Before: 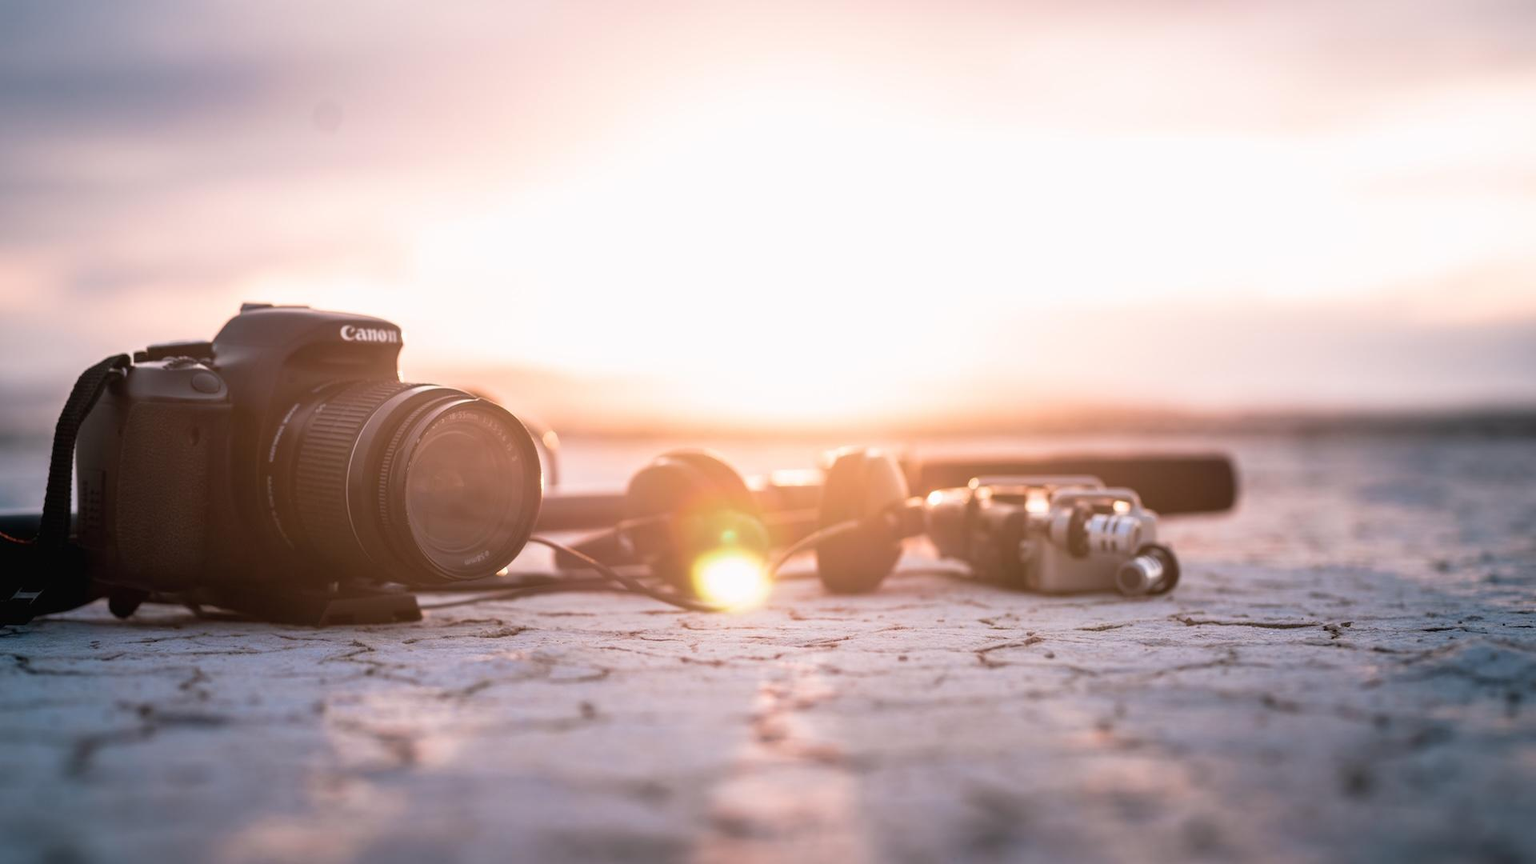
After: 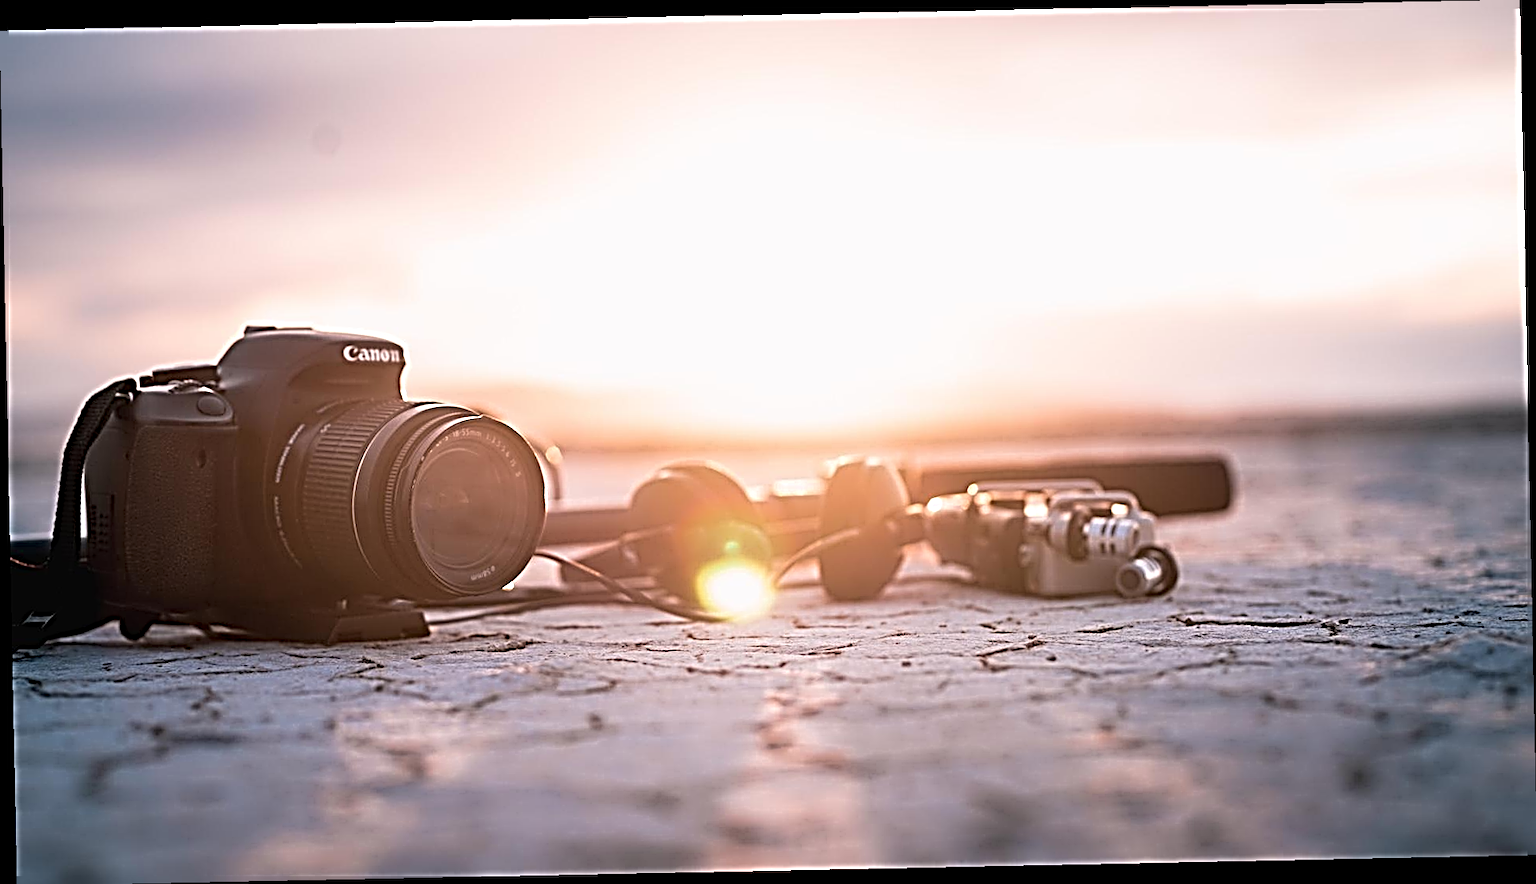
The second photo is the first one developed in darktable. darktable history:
sharpen: radius 4.001, amount 2
rotate and perspective: rotation -1.17°, automatic cropping off
